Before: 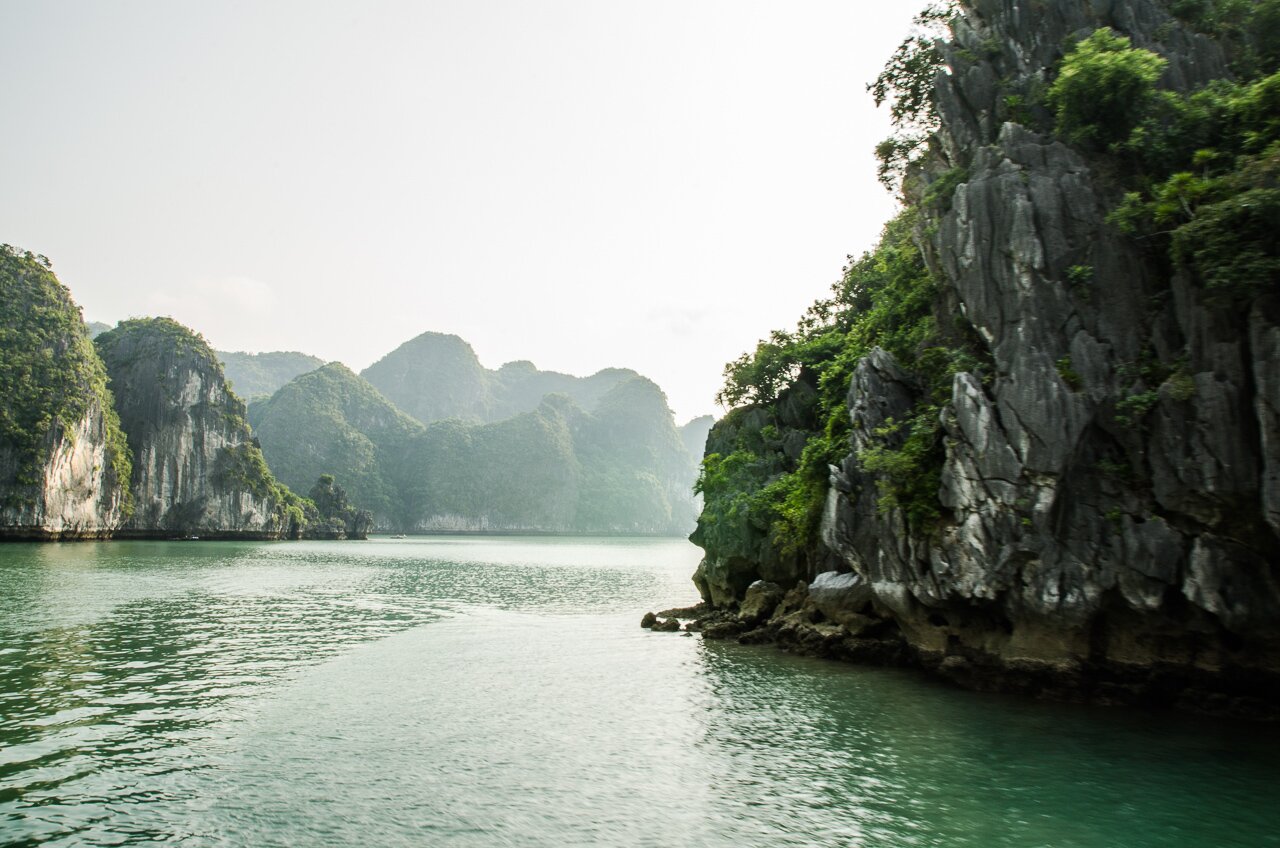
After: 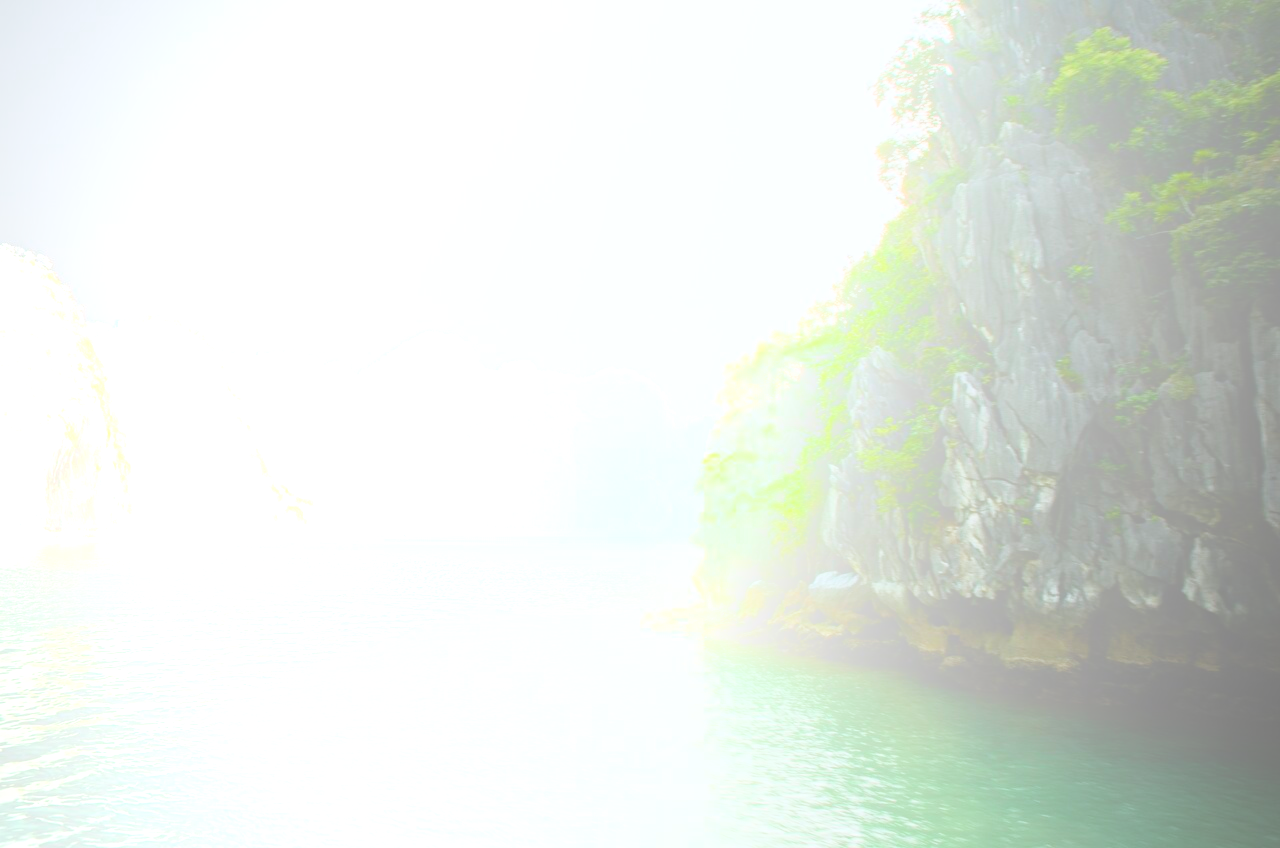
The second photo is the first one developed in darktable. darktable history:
white balance: red 0.983, blue 1.036
vignetting: fall-off radius 60.92%
bloom: size 85%, threshold 5%, strength 85%
